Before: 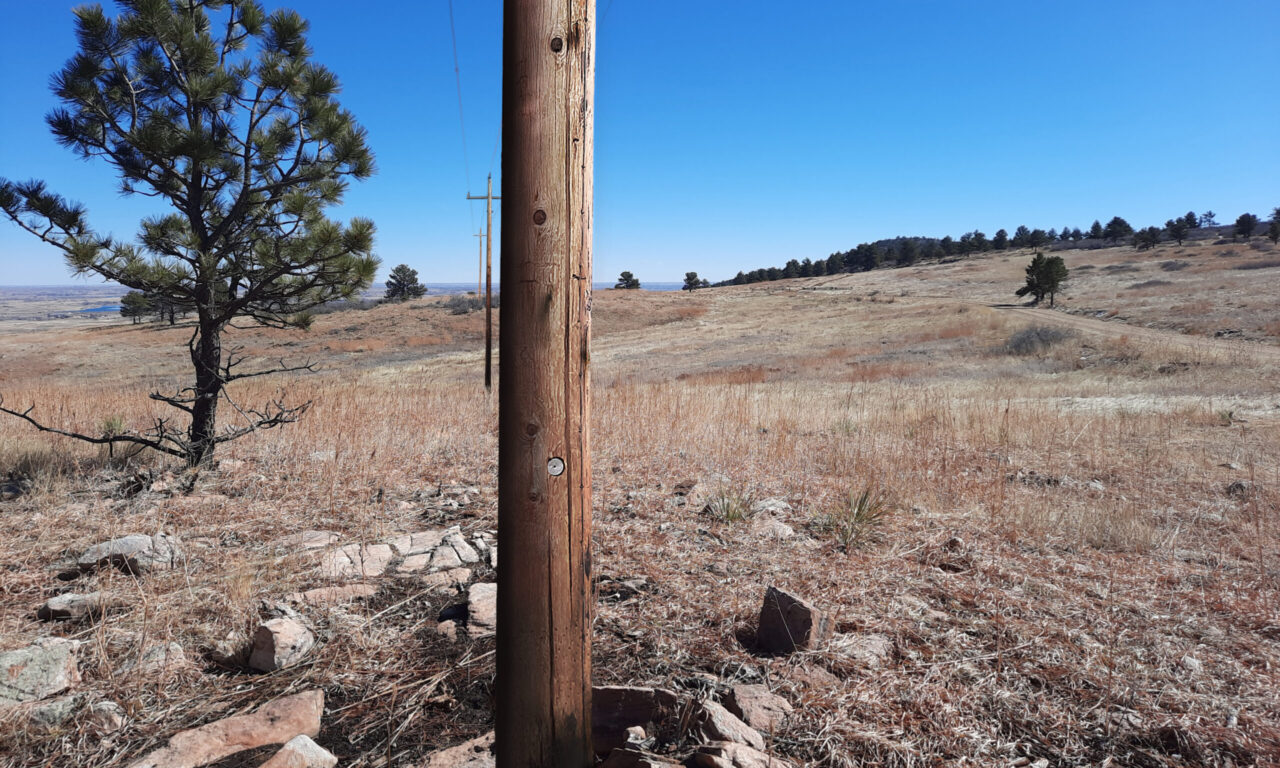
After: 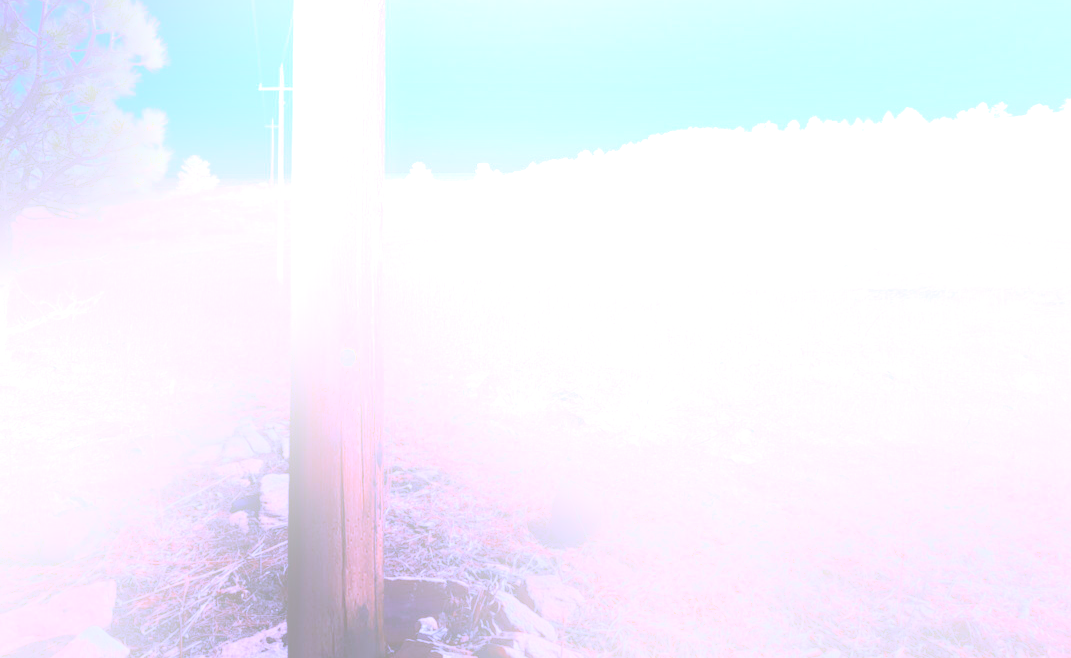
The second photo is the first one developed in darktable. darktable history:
white balance: red 0.98, blue 1.61
crop: left 16.315%, top 14.246%
bloom: size 25%, threshold 5%, strength 90%
